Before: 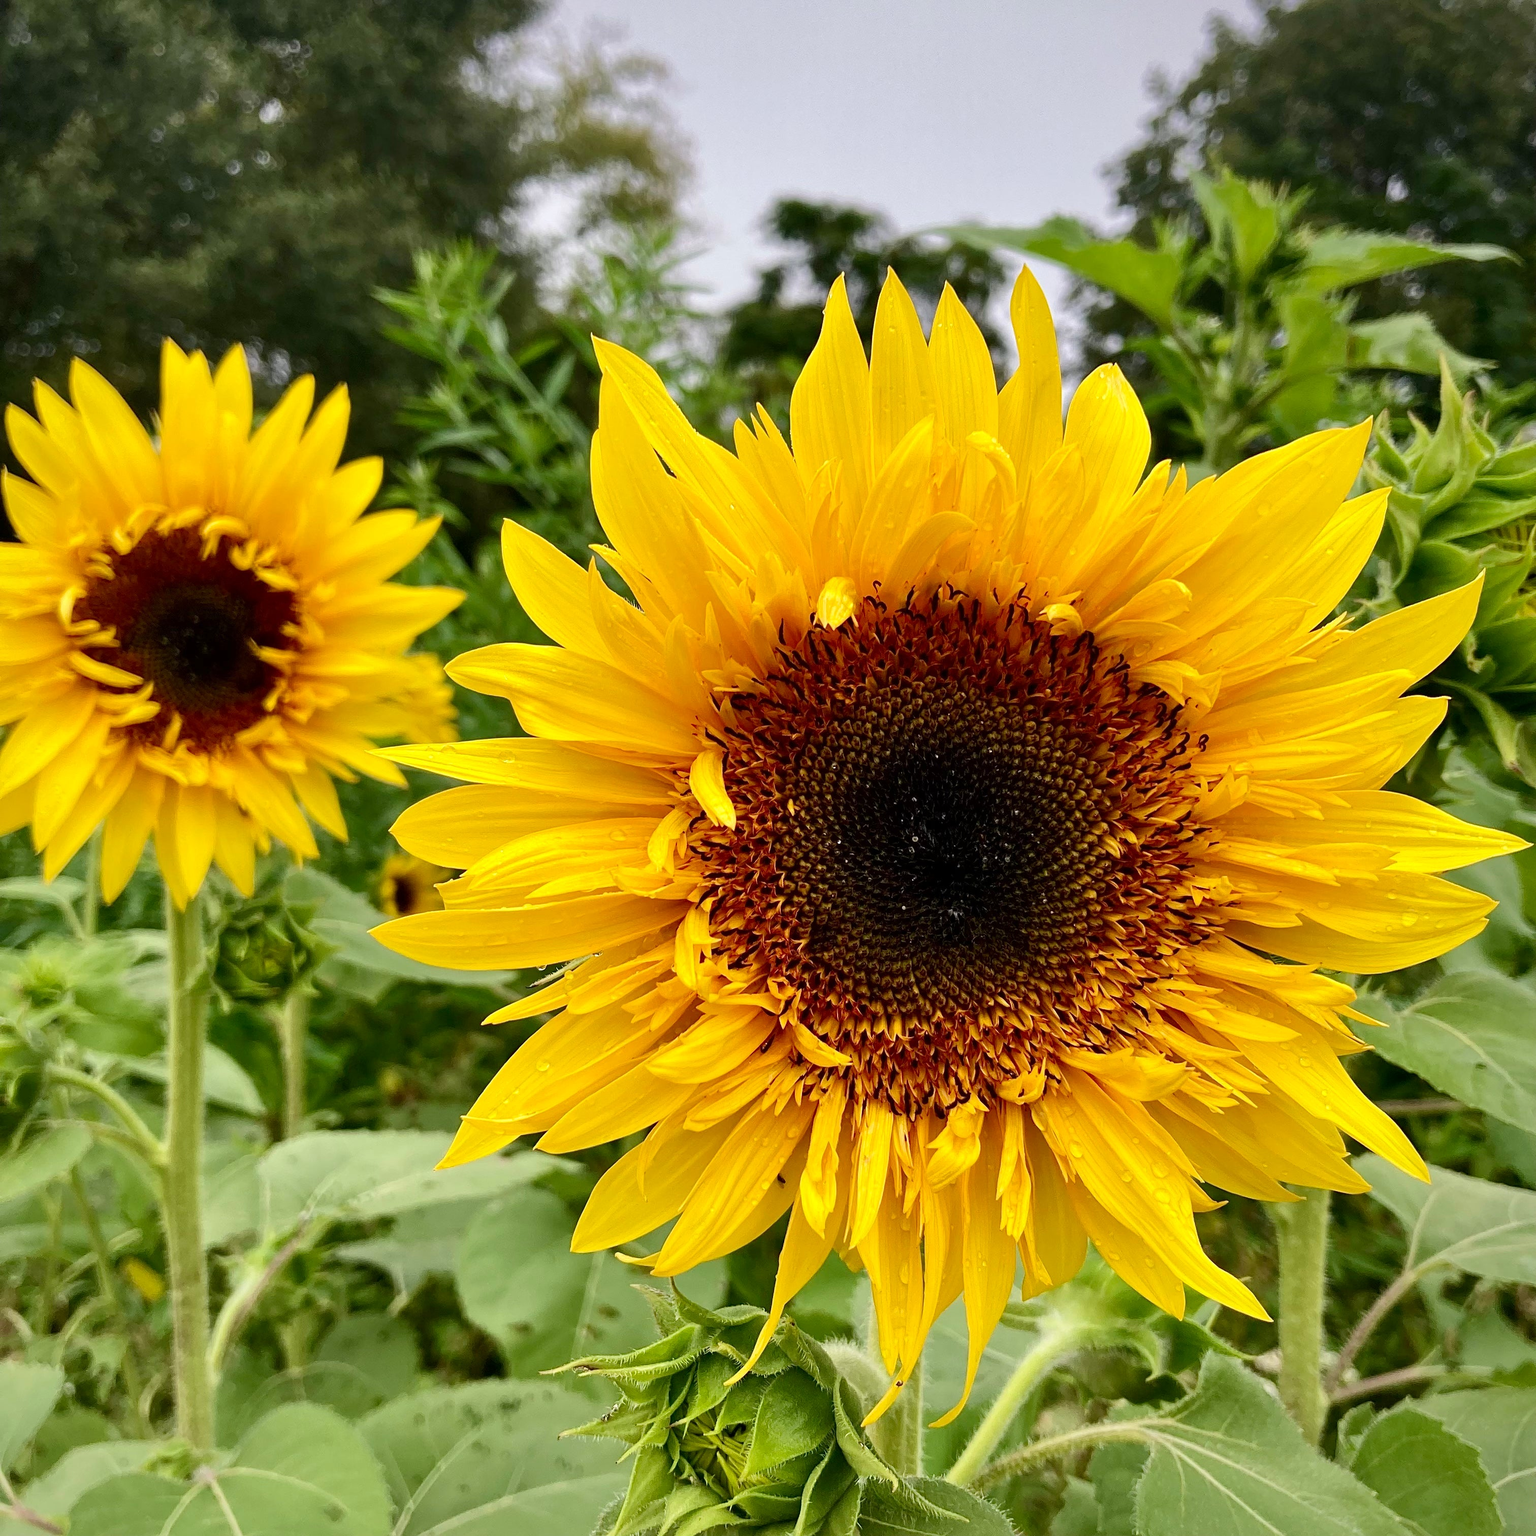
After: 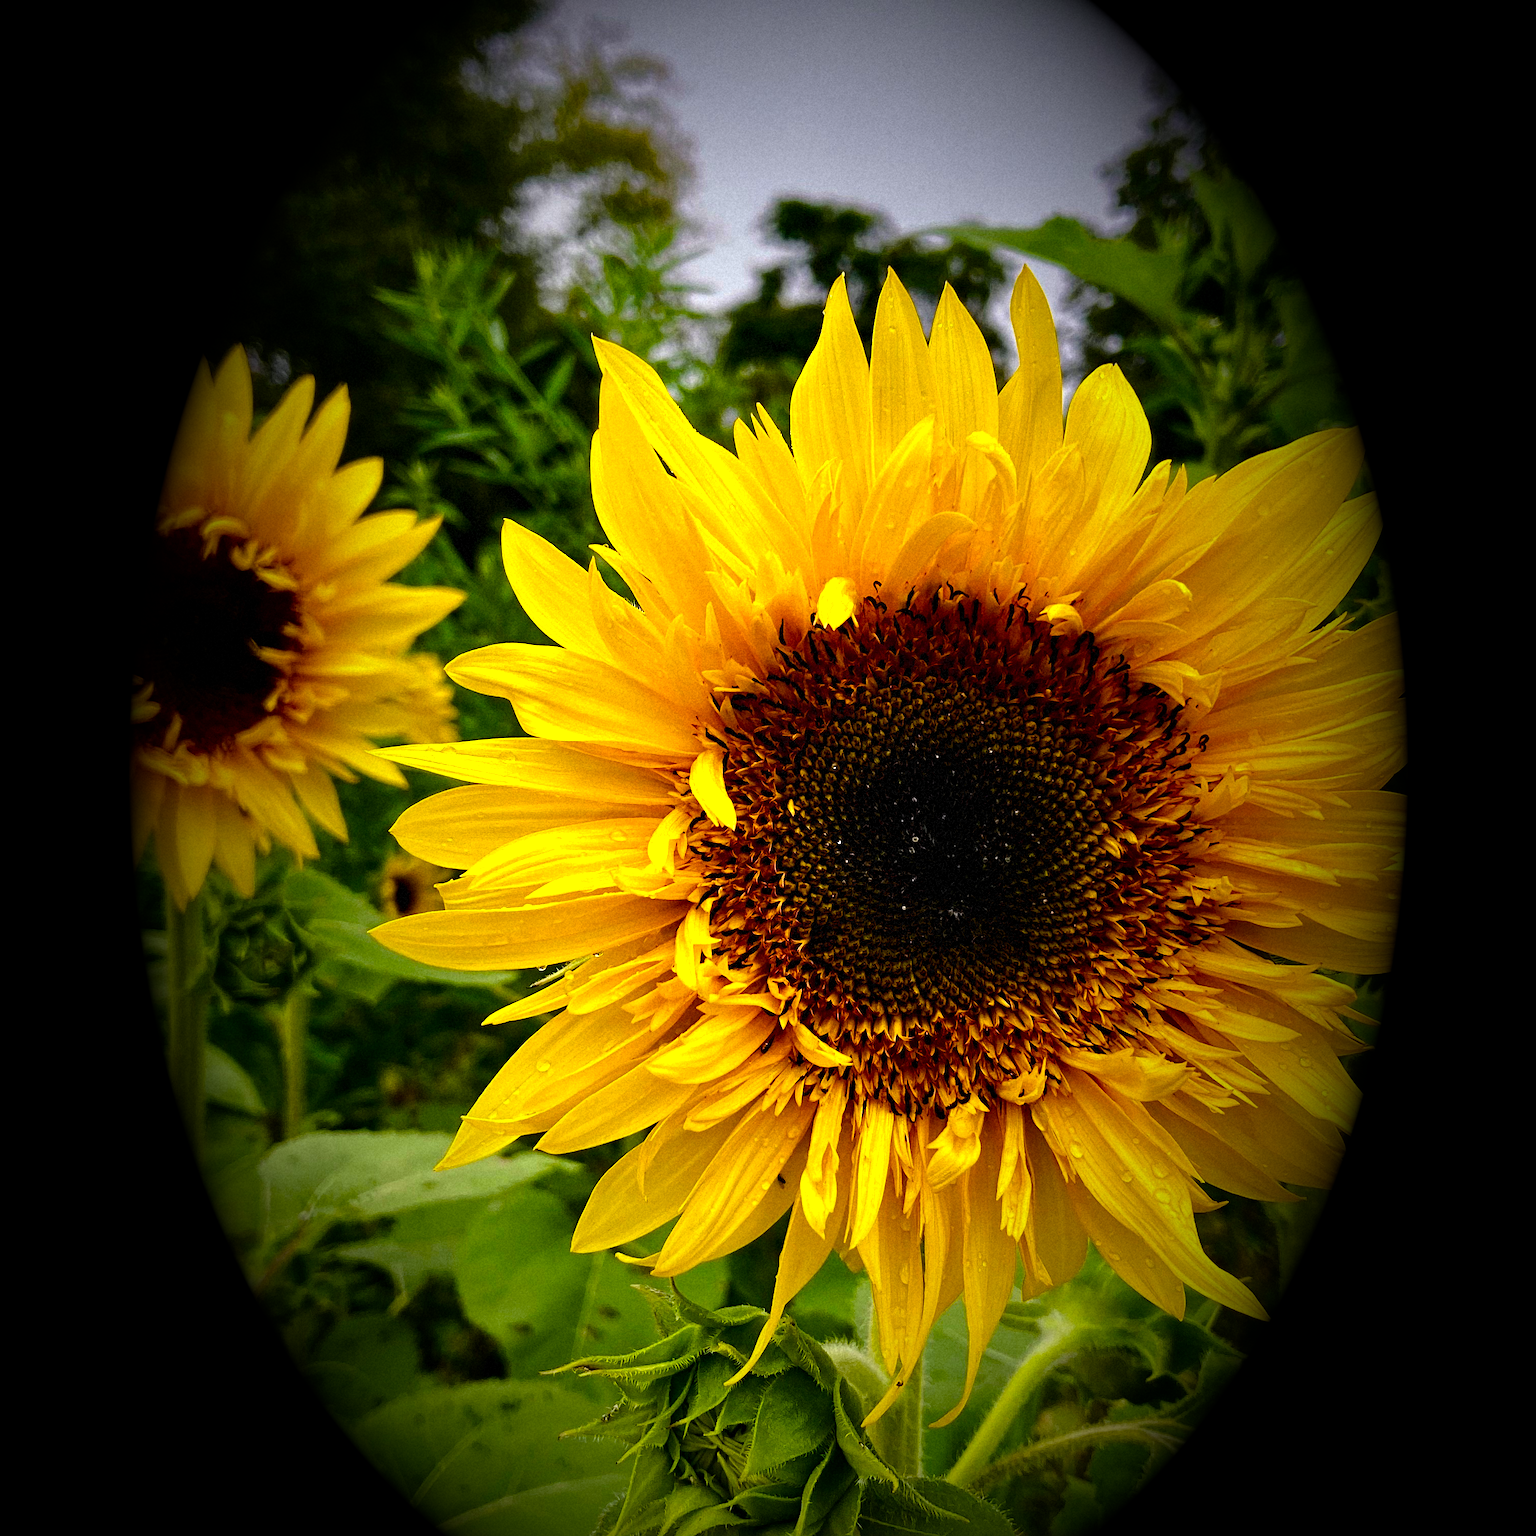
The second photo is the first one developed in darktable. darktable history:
color balance rgb: global offset › luminance -0.37%, perceptual saturation grading › highlights -17.77%, perceptual saturation grading › mid-tones 33.1%, perceptual saturation grading › shadows 50.52%, perceptual brilliance grading › highlights 20%, perceptual brilliance grading › mid-tones 20%, perceptual brilliance grading › shadows -20%, global vibrance 50%
grain: mid-tones bias 0%
base curve: curves: ch0 [(0, 0) (0.74, 0.67) (1, 1)]
vignetting: fall-off start 15.9%, fall-off radius 100%, brightness -1, saturation 0.5, width/height ratio 0.719
